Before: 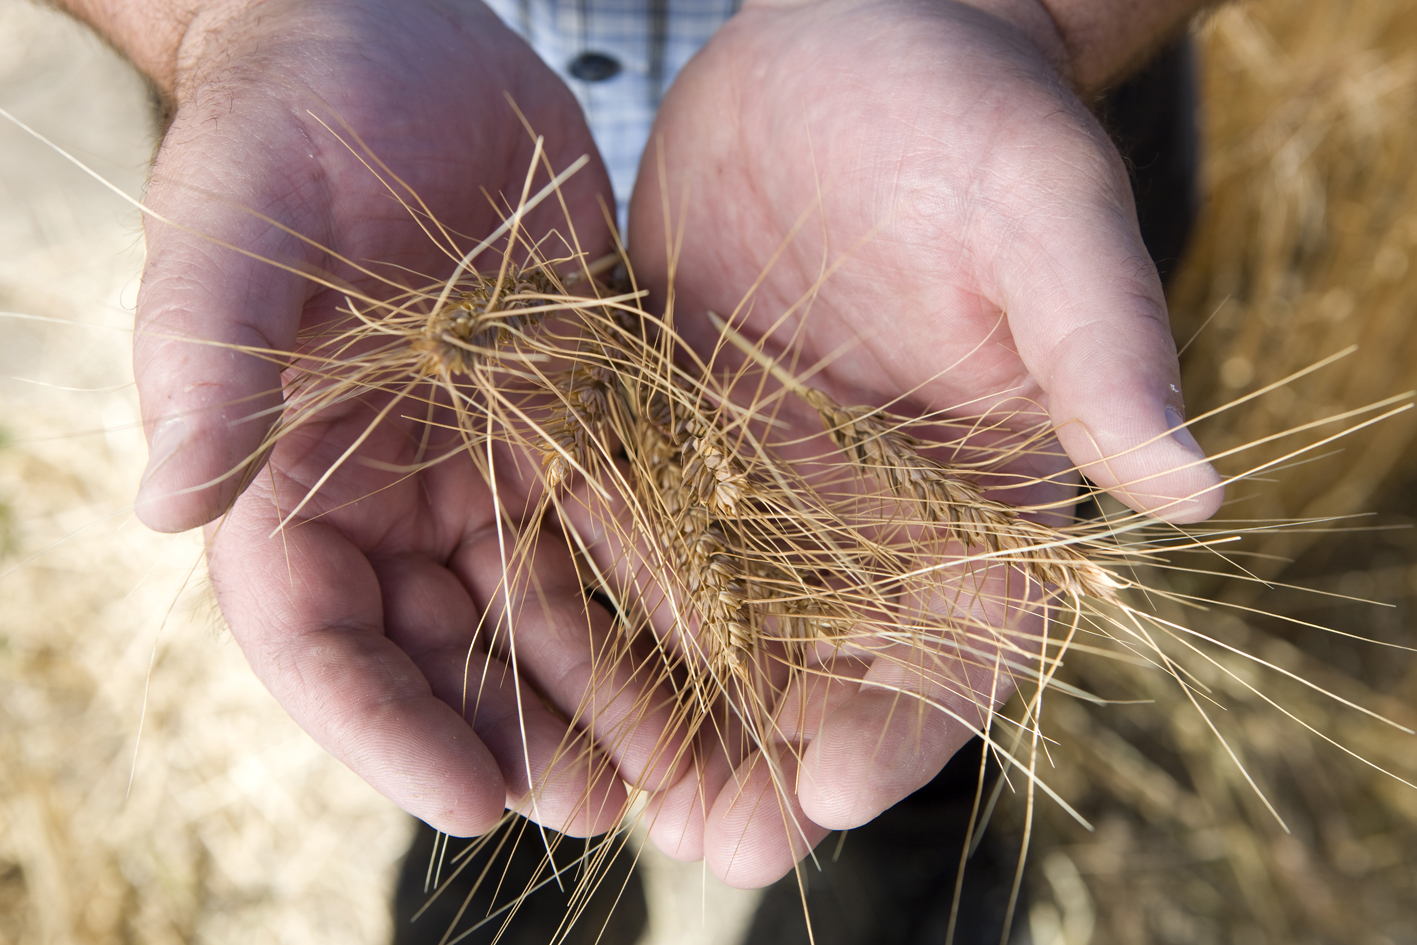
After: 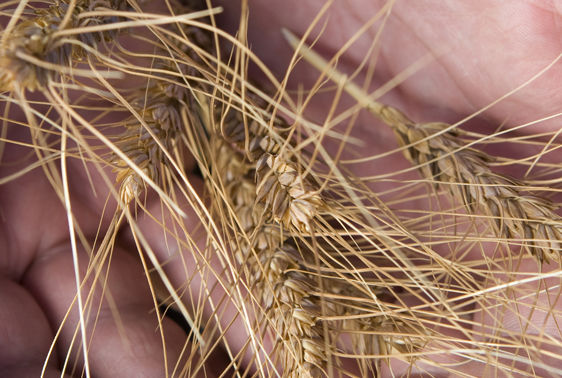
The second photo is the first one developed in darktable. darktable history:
crop: left 30.119%, top 29.984%, right 30.191%, bottom 29.756%
